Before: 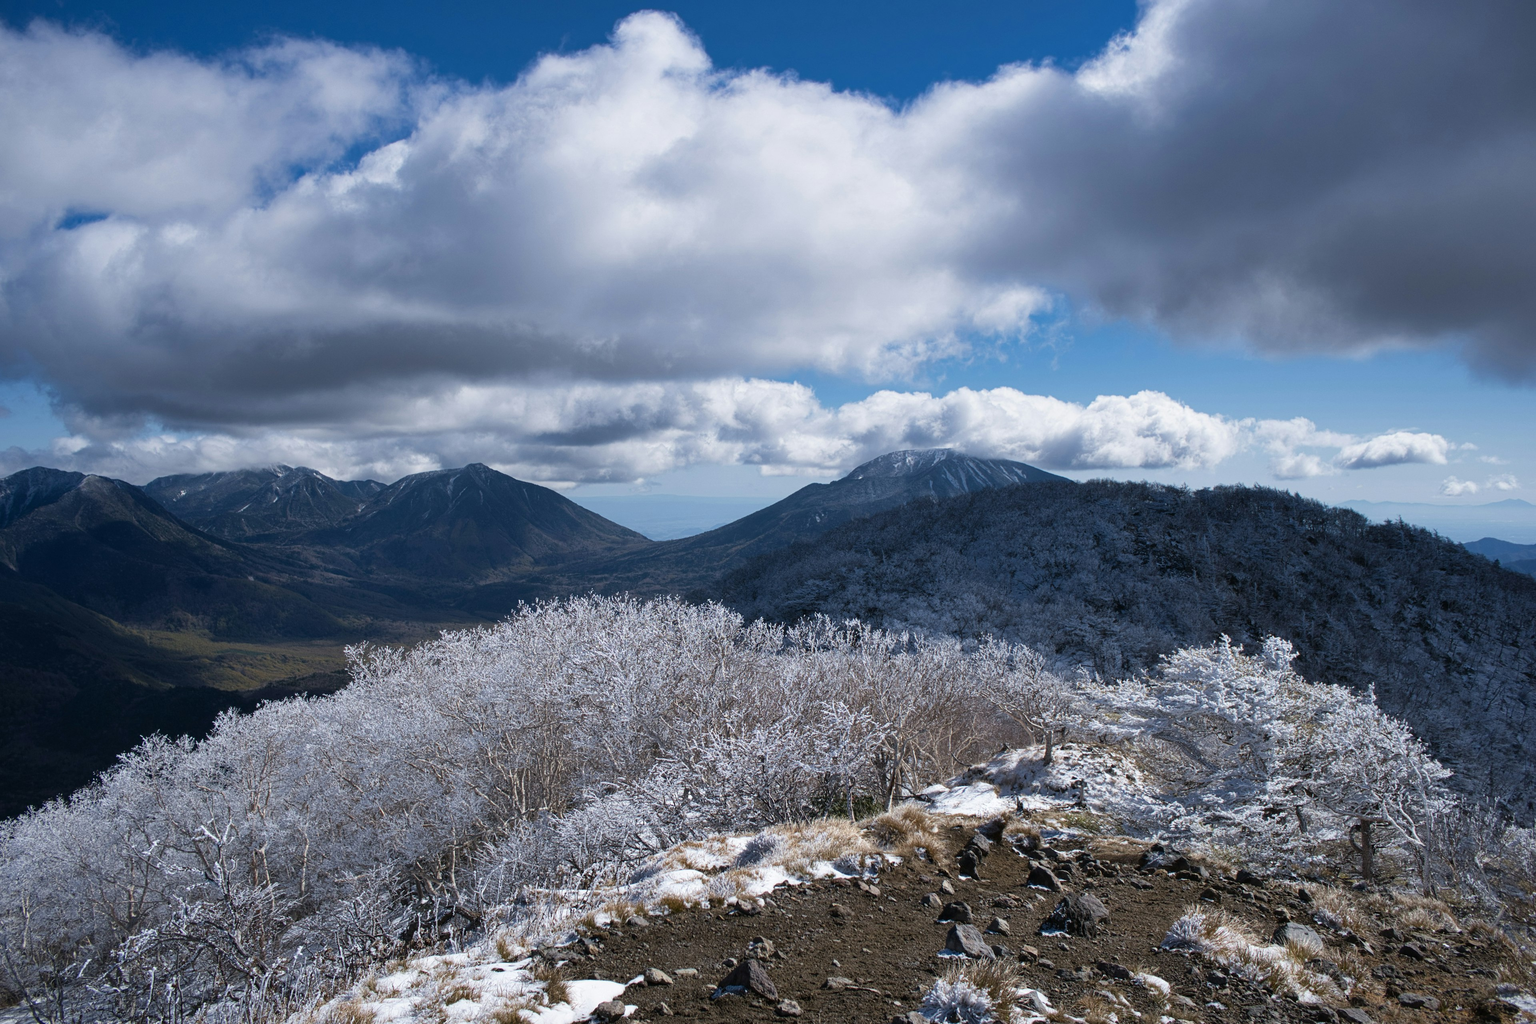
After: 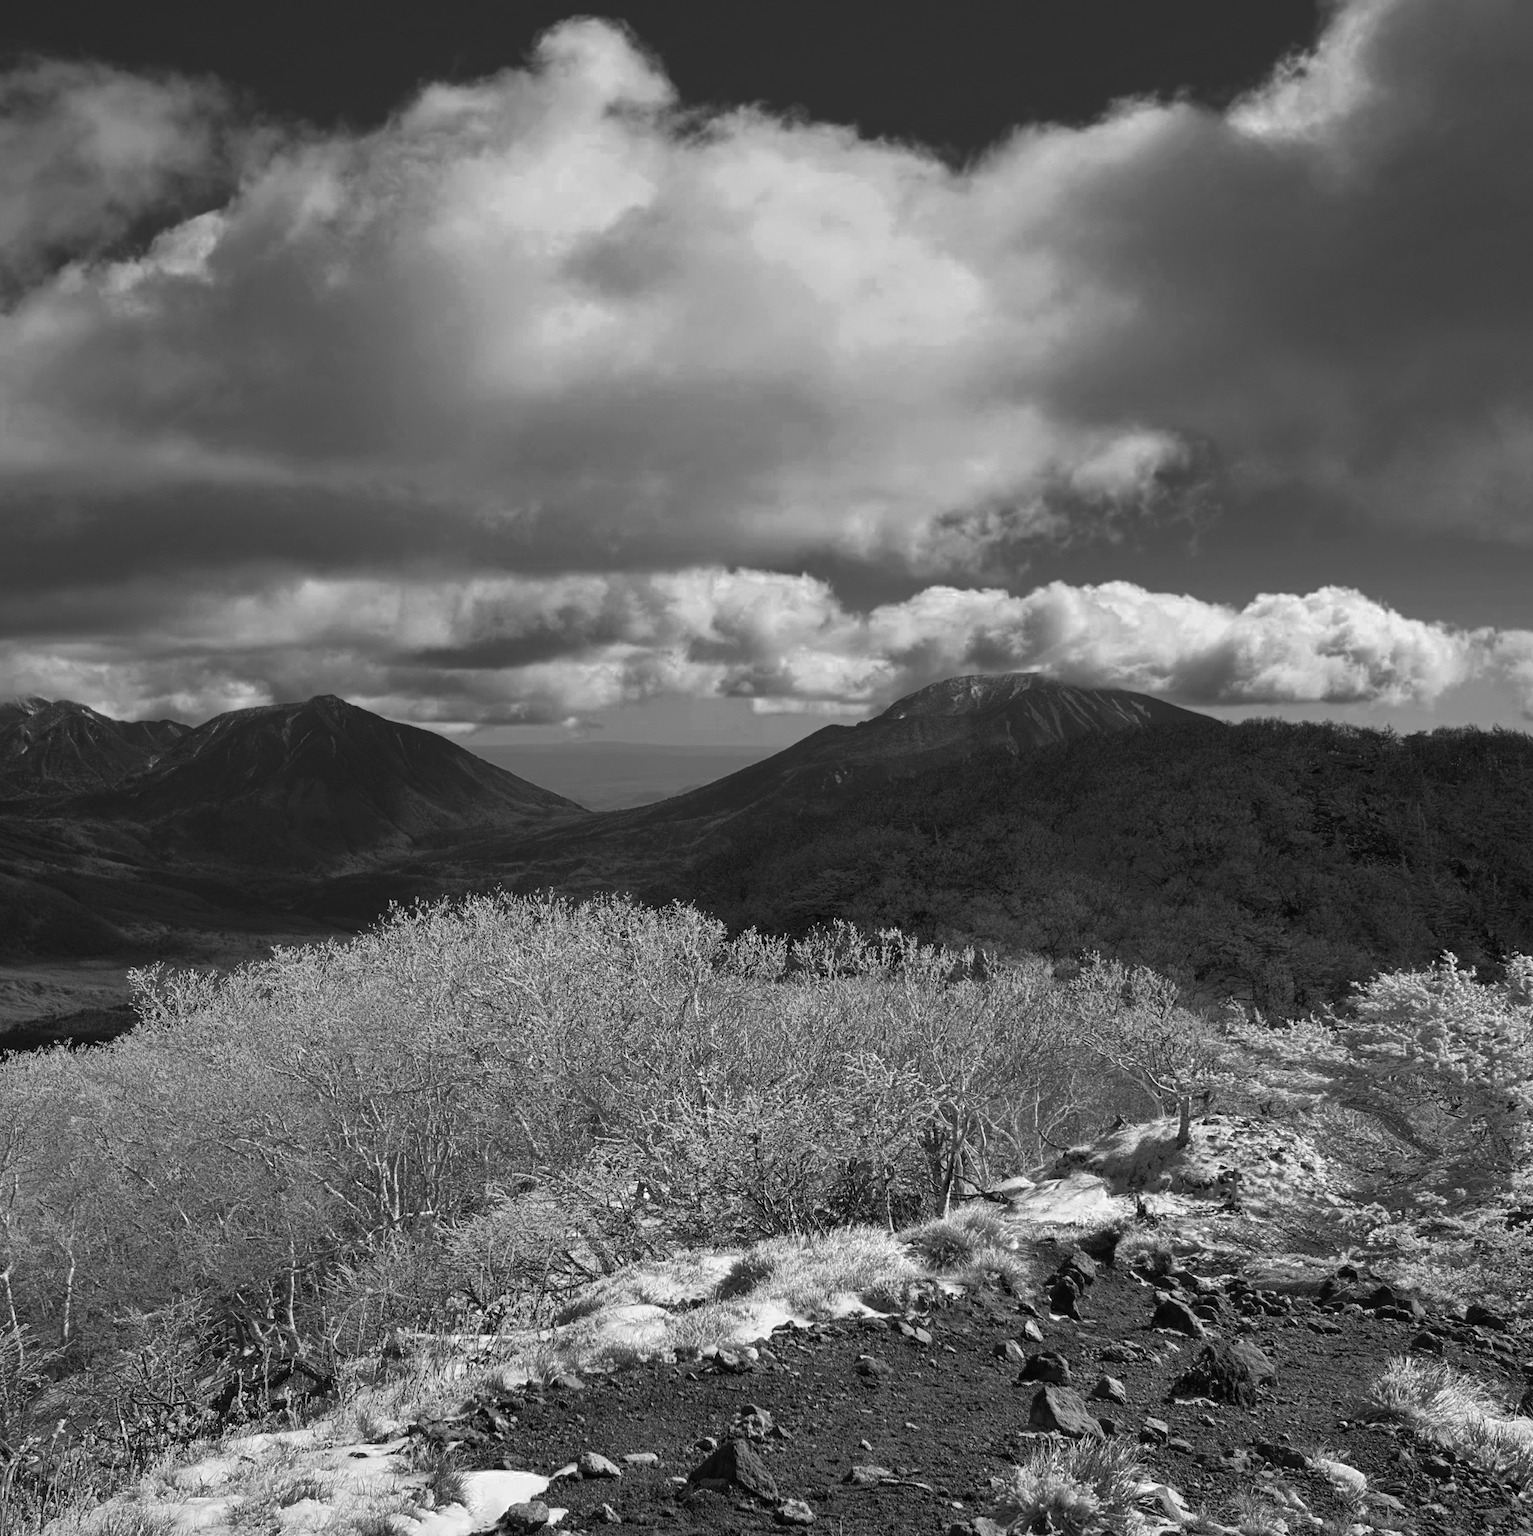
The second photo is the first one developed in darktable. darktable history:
crop: left 16.899%, right 16.556%
color zones: curves: ch0 [(0, 0.554) (0.146, 0.662) (0.293, 0.86) (0.503, 0.774) (0.637, 0.106) (0.74, 0.072) (0.866, 0.488) (0.998, 0.569)]; ch1 [(0, 0) (0.143, 0) (0.286, 0) (0.429, 0) (0.571, 0) (0.714, 0) (0.857, 0)]
